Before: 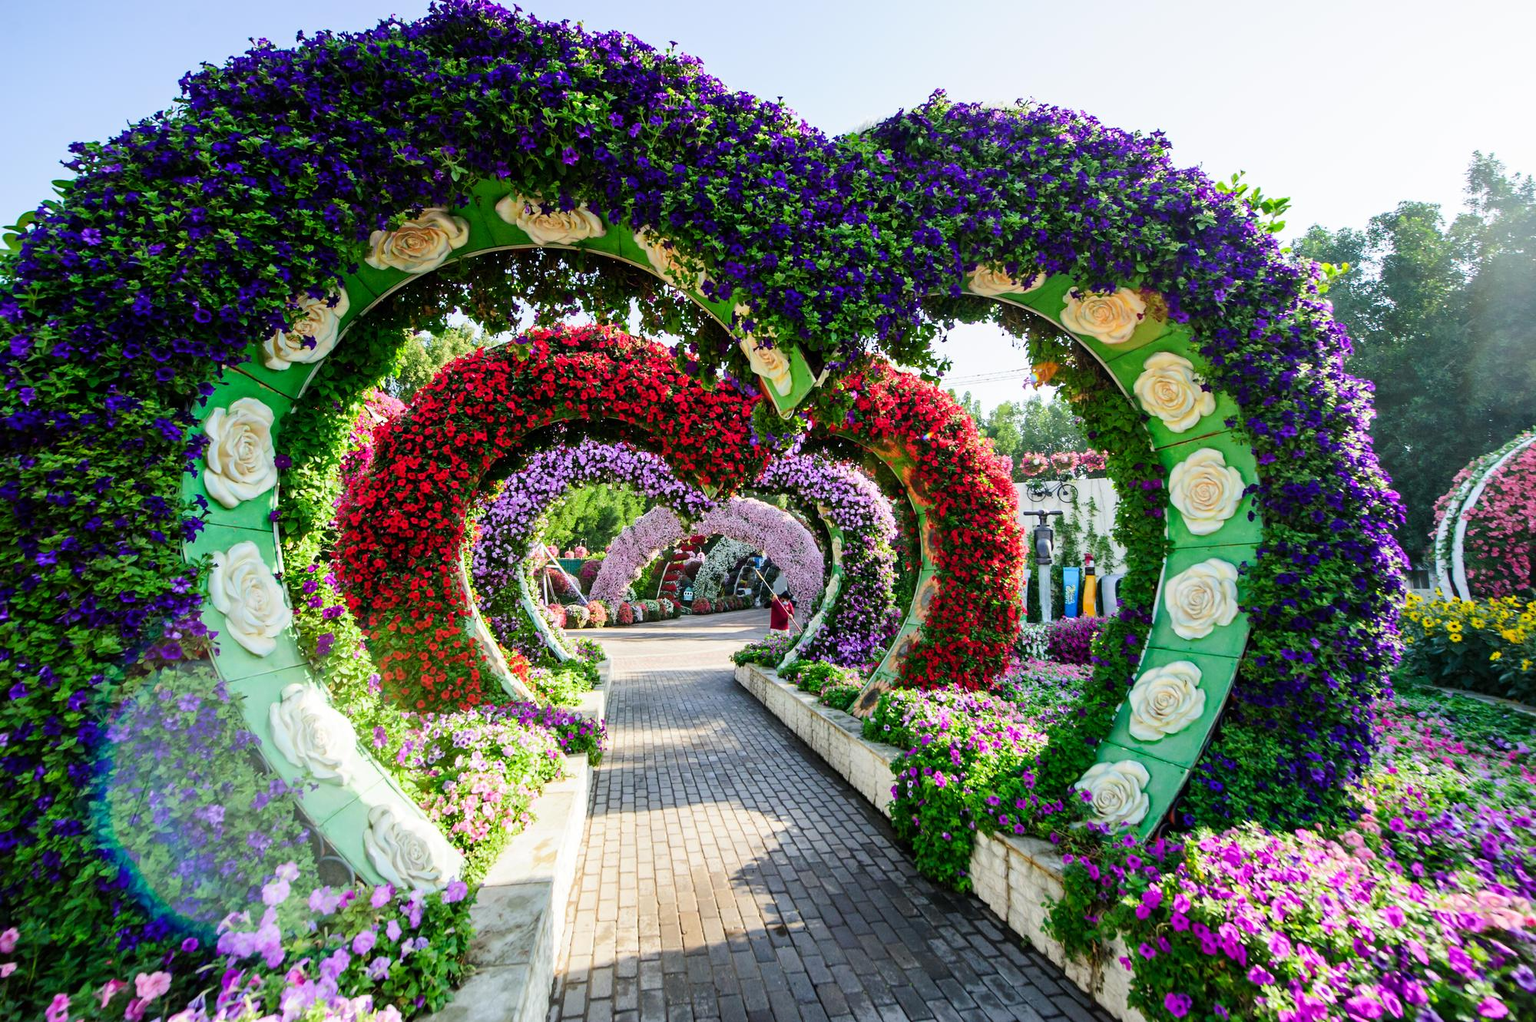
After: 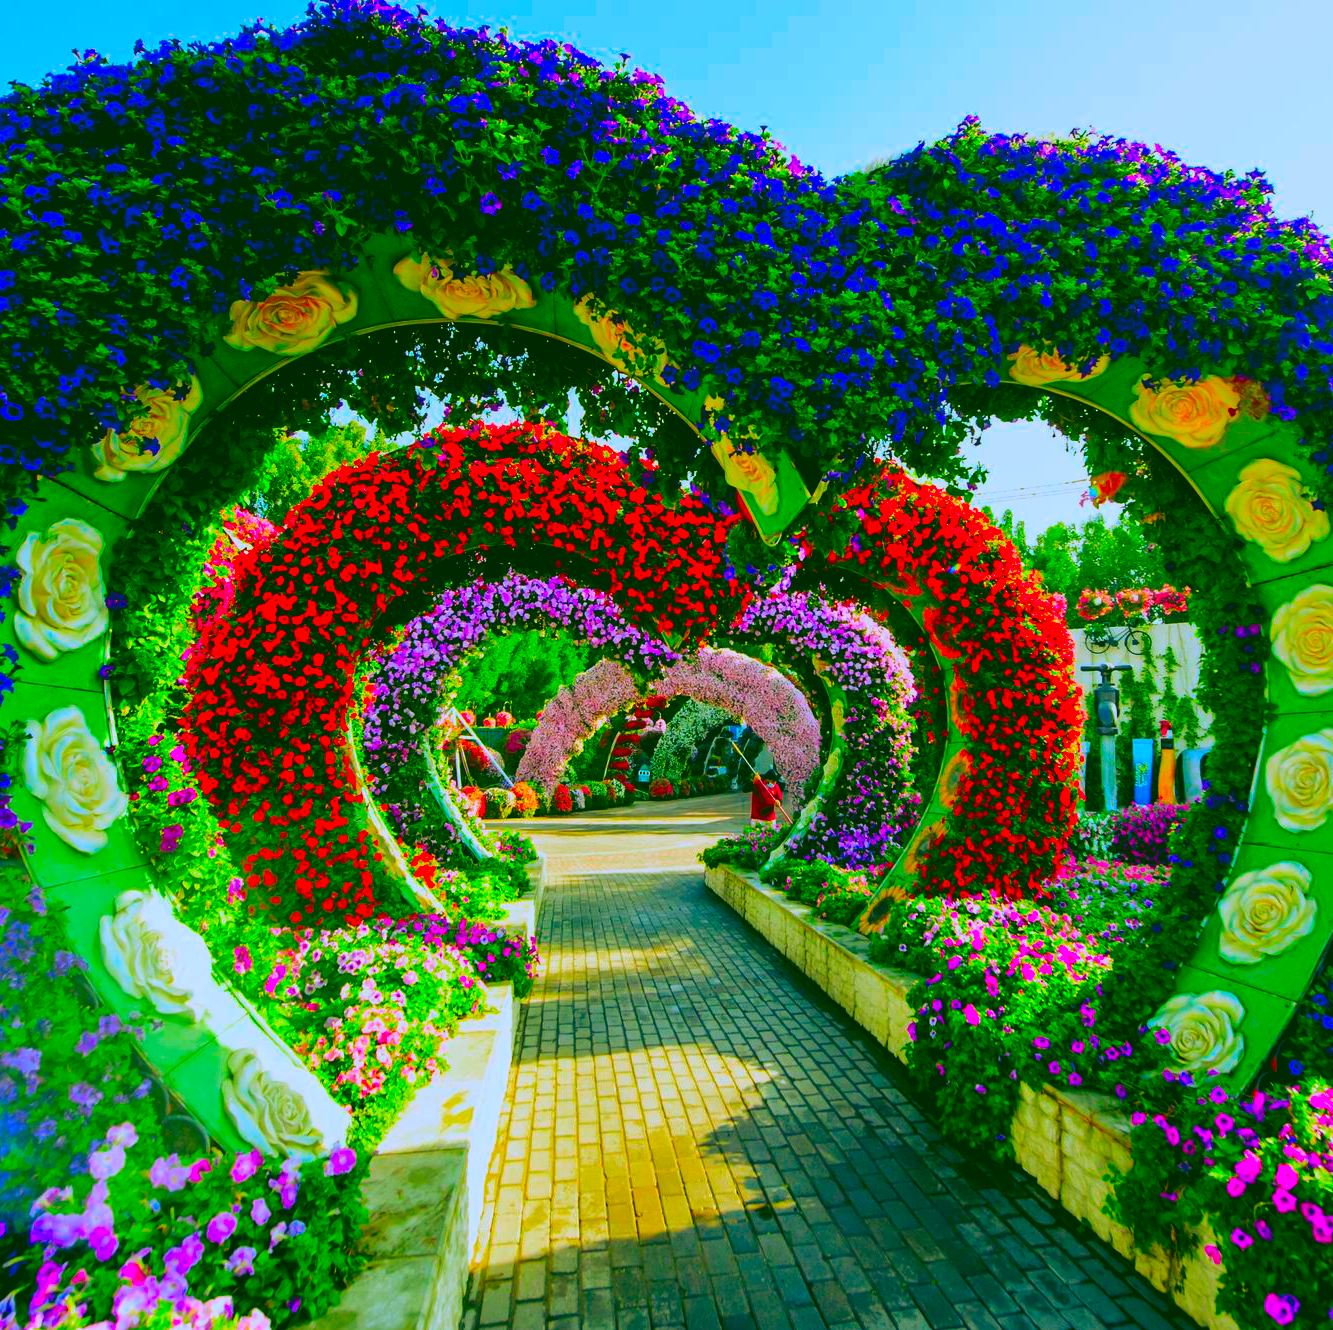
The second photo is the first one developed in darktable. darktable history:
crop and rotate: left 12.648%, right 20.685%
color correction: saturation 3
rgb curve: curves: ch0 [(0.123, 0.061) (0.995, 0.887)]; ch1 [(0.06, 0.116) (1, 0.906)]; ch2 [(0, 0) (0.824, 0.69) (1, 1)], mode RGB, independent channels, compensate middle gray true
